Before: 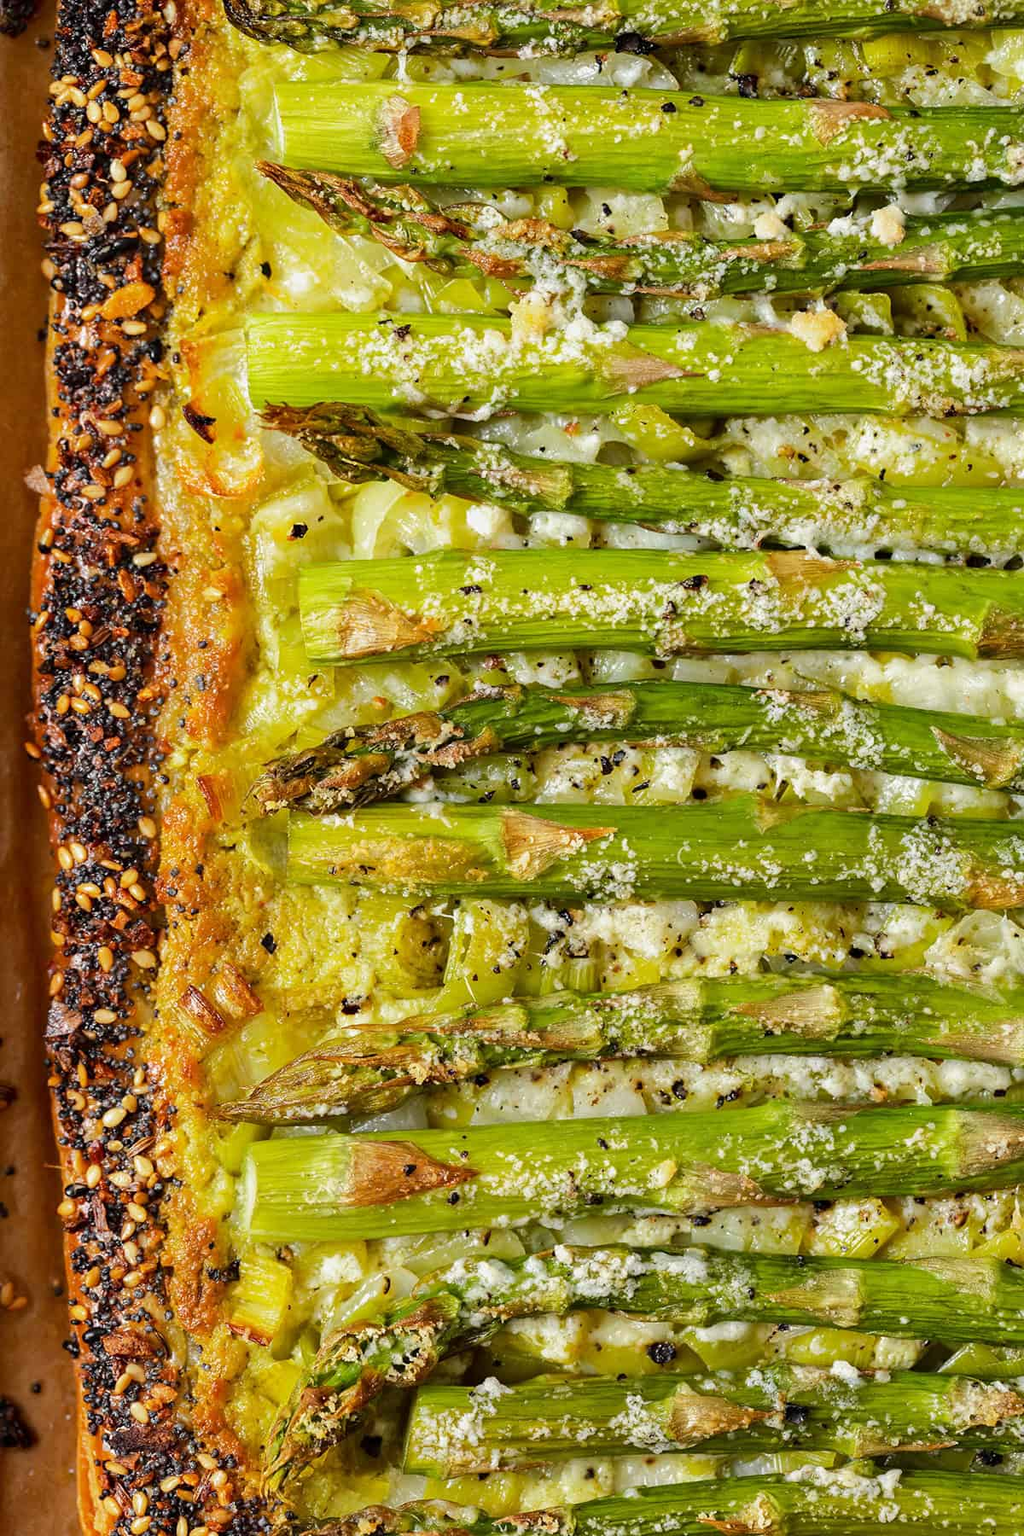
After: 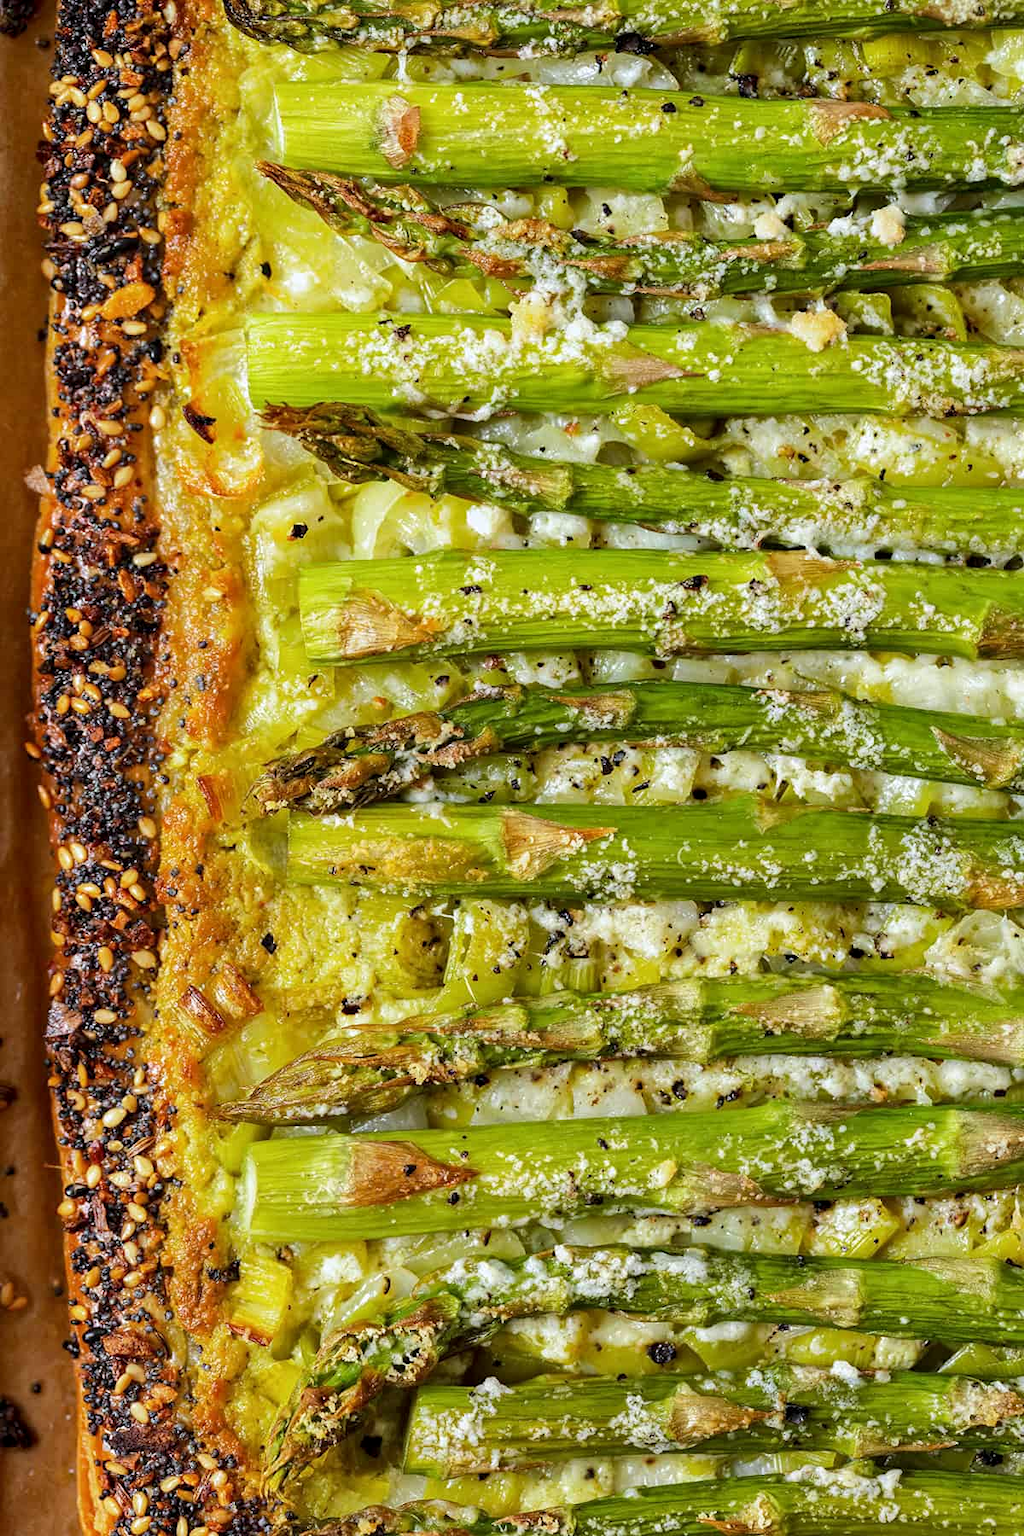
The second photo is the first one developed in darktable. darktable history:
velvia: strength 9.25%
white balance: red 0.974, blue 1.044
local contrast: highlights 100%, shadows 100%, detail 120%, midtone range 0.2
